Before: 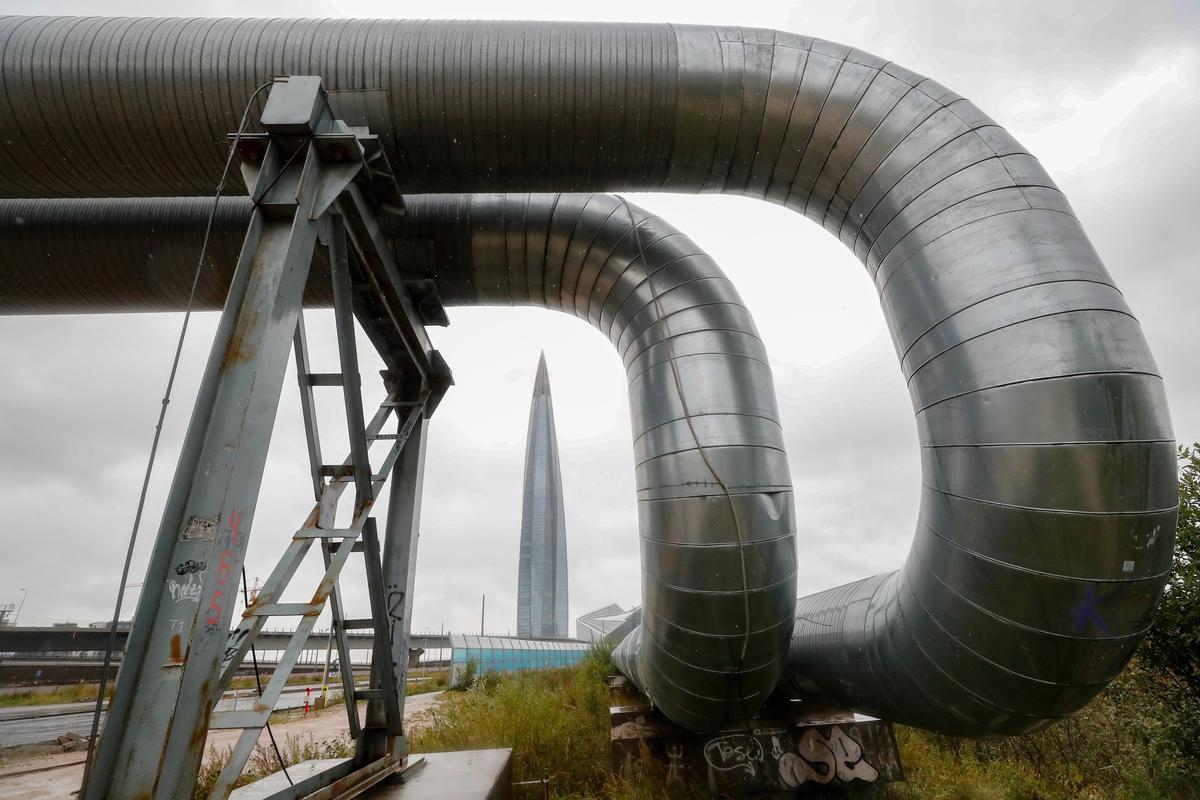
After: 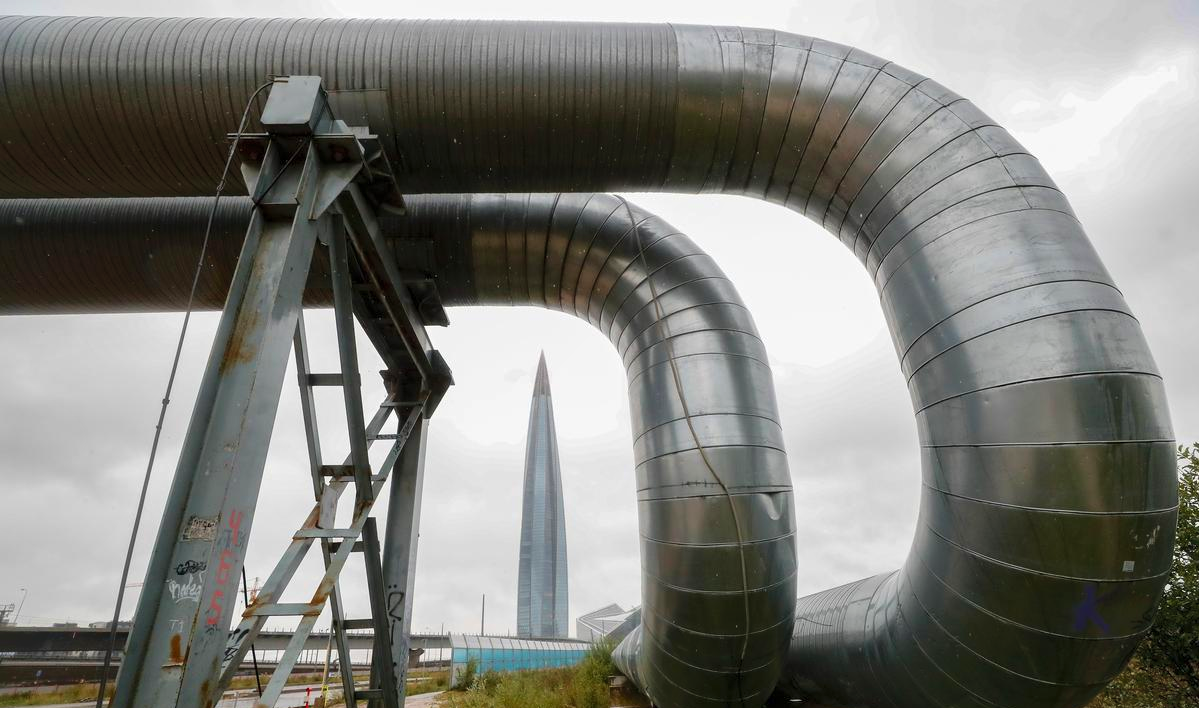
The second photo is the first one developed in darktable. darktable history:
tone equalizer: on, module defaults
shadows and highlights: shadows 62.93, white point adjustment 0.389, highlights -34.56, compress 83.57%
crop and rotate: top 0%, bottom 11.465%
velvia: on, module defaults
